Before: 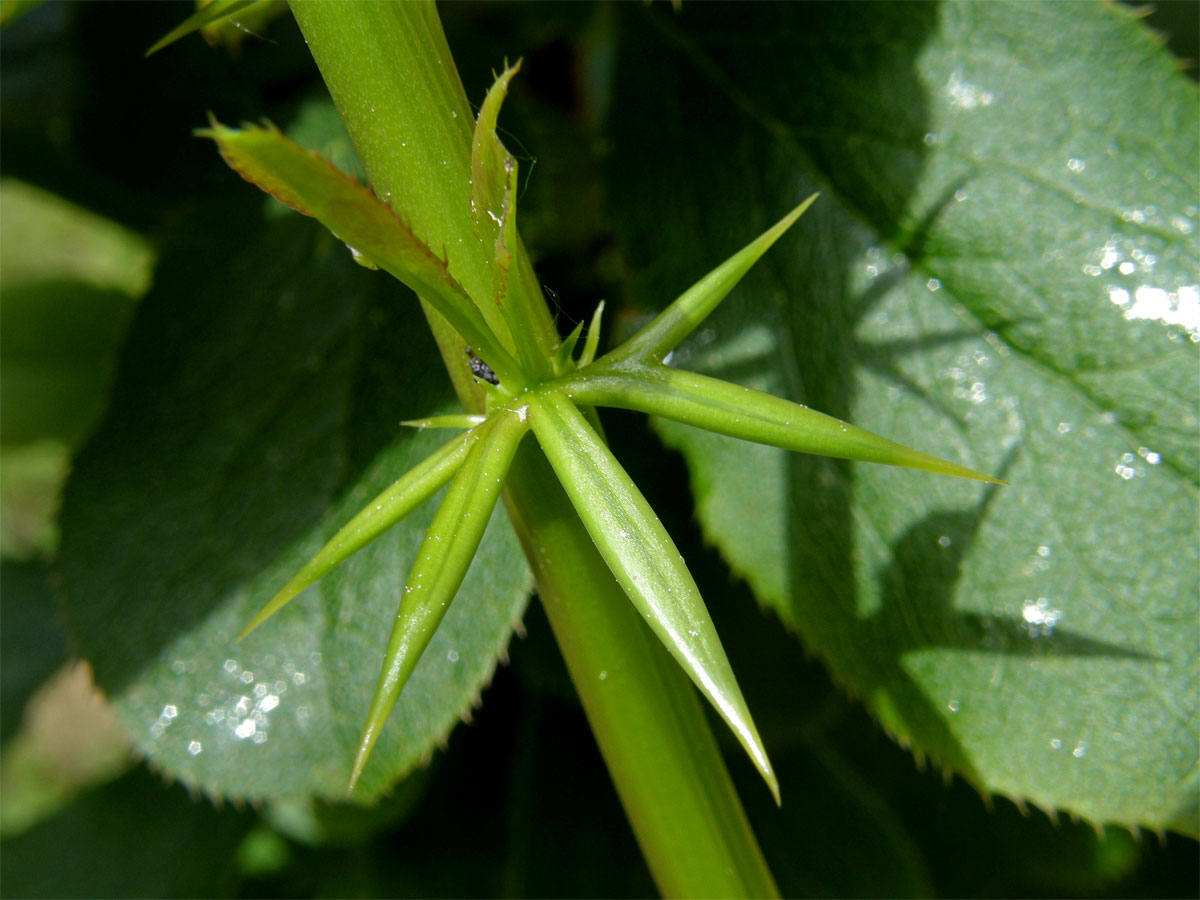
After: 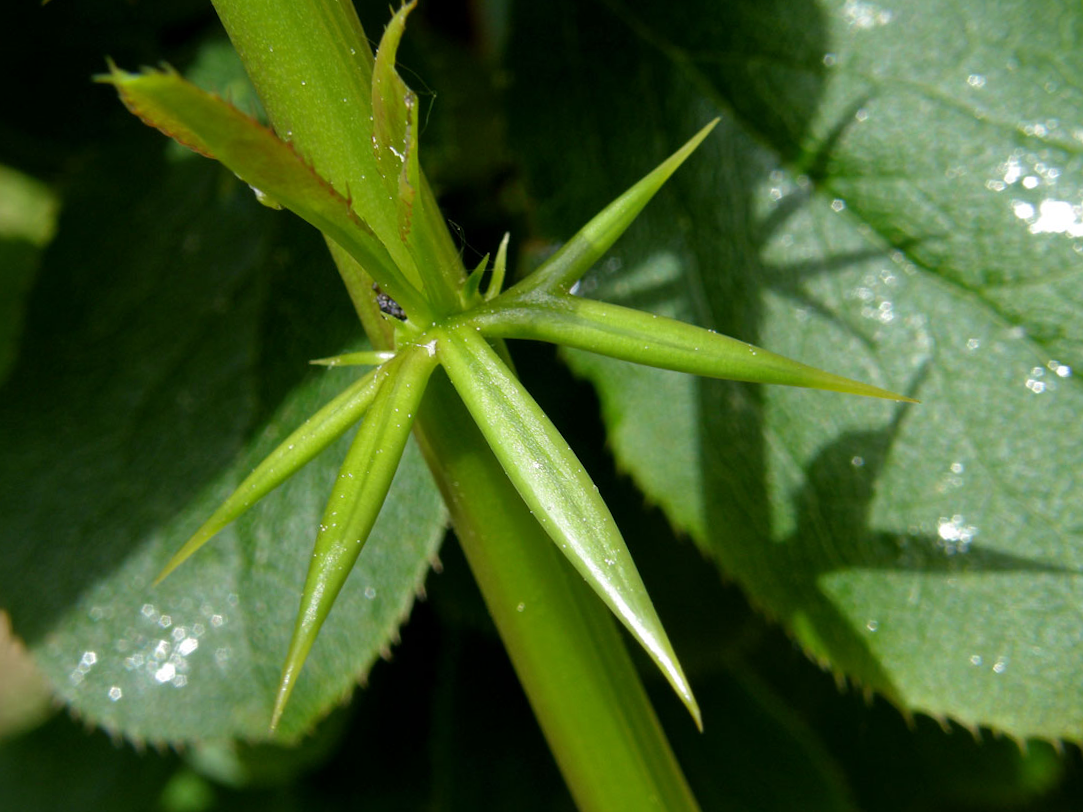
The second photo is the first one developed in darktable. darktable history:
crop and rotate: angle 1.96°, left 5.673%, top 5.673%
white balance: emerald 1
